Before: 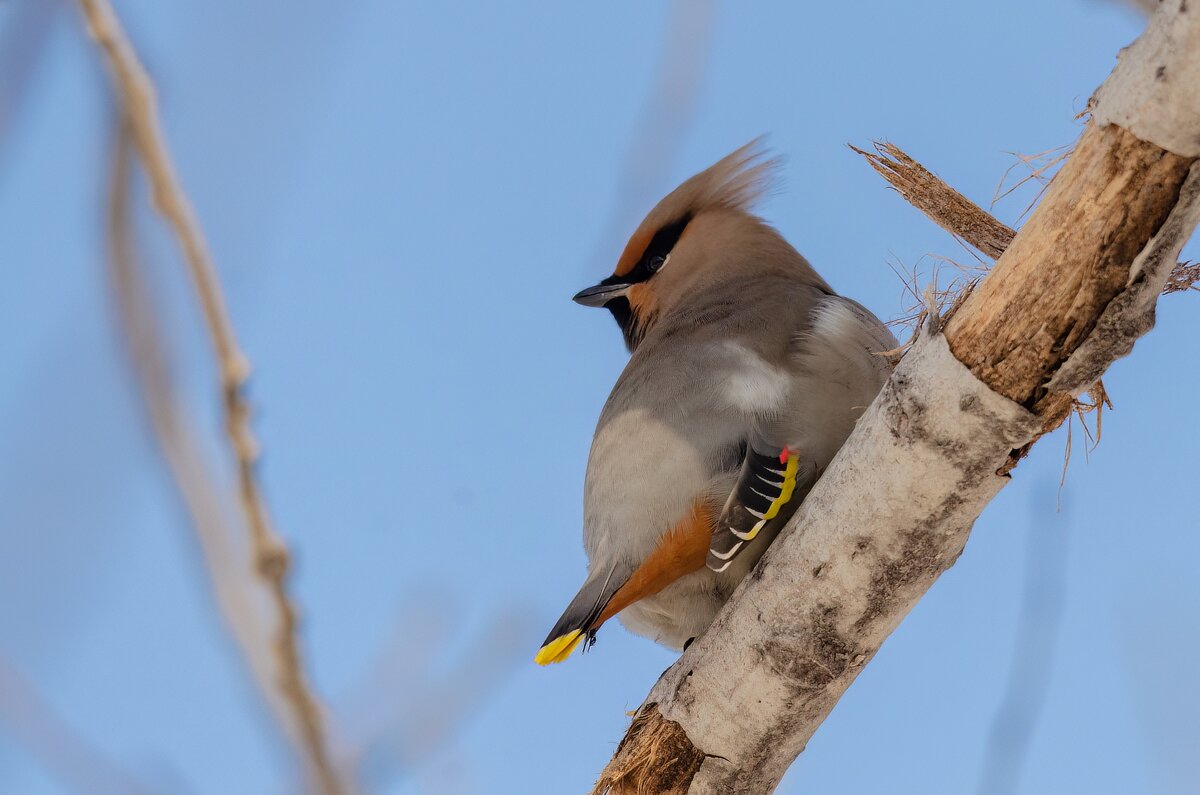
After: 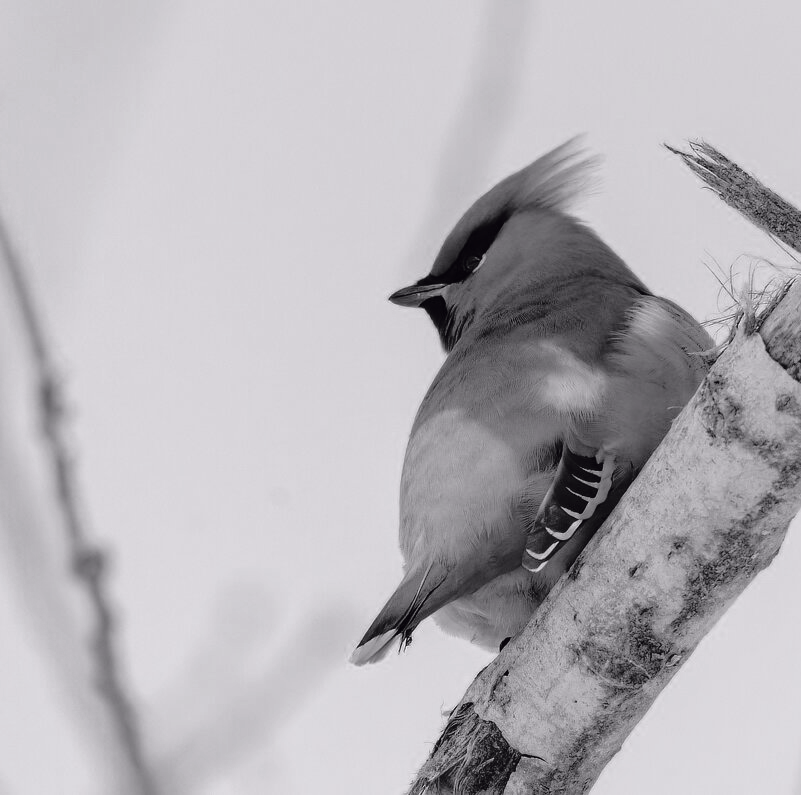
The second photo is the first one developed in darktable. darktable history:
crop and rotate: left 15.352%, right 17.856%
tone curve: curves: ch0 [(0, 0.009) (0.105, 0.08) (0.195, 0.18) (0.283, 0.316) (0.384, 0.434) (0.485, 0.531) (0.638, 0.69) (0.81, 0.872) (1, 0.977)]; ch1 [(0, 0) (0.161, 0.092) (0.35, 0.33) (0.379, 0.401) (0.456, 0.469) (0.498, 0.502) (0.52, 0.536) (0.586, 0.617) (0.635, 0.655) (1, 1)]; ch2 [(0, 0) (0.371, 0.362) (0.437, 0.437) (0.483, 0.484) (0.53, 0.515) (0.56, 0.571) (0.622, 0.606) (1, 1)], color space Lab, independent channels, preserve colors none
color calibration: output gray [0.253, 0.26, 0.487, 0], illuminant as shot in camera, x 0.358, y 0.373, temperature 4628.91 K
color zones: curves: ch0 [(0.473, 0.374) (0.742, 0.784)]; ch1 [(0.354, 0.737) (0.742, 0.705)]; ch2 [(0.318, 0.421) (0.758, 0.532)]
